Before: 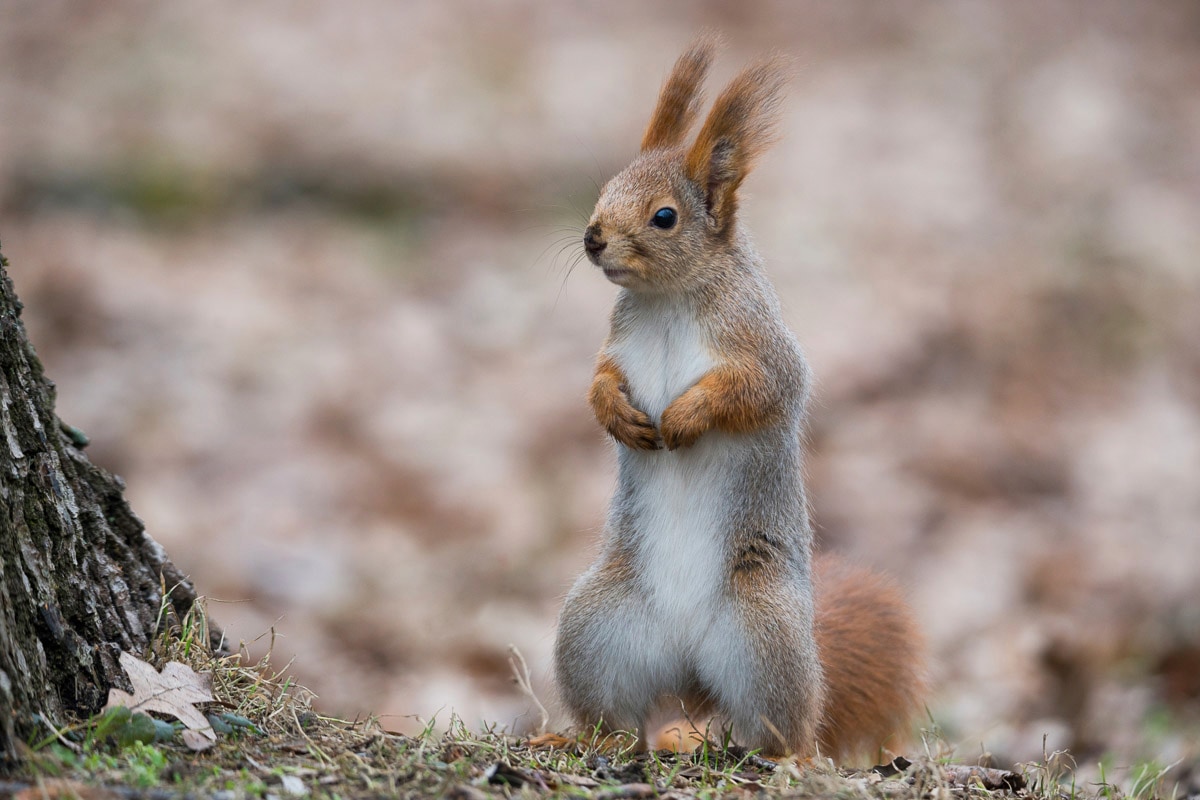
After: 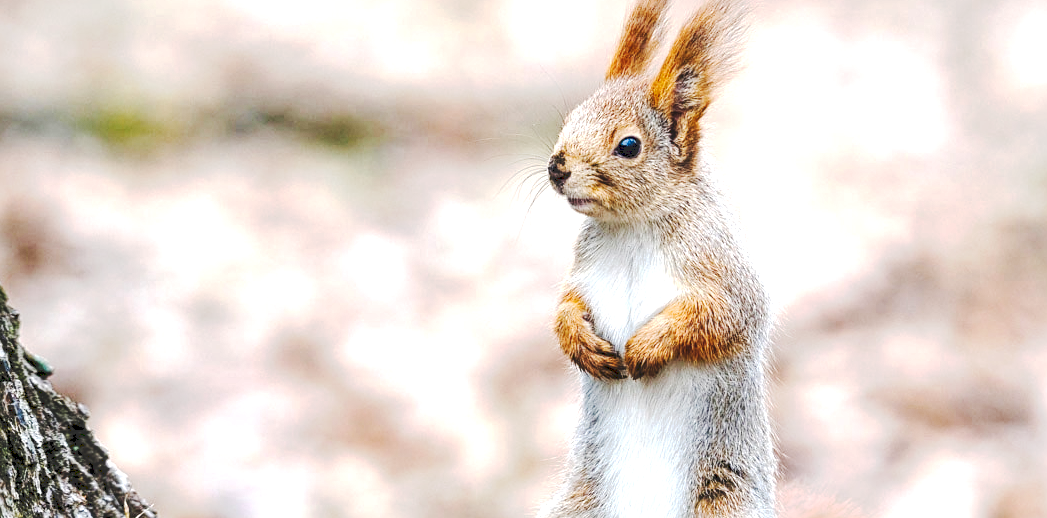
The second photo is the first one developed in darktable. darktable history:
exposure: black level correction 0.001, exposure 1.117 EV, compensate highlight preservation false
local contrast: on, module defaults
tone curve: curves: ch0 [(0, 0) (0.003, 0.13) (0.011, 0.13) (0.025, 0.134) (0.044, 0.136) (0.069, 0.139) (0.1, 0.144) (0.136, 0.151) (0.177, 0.171) (0.224, 0.2) (0.277, 0.247) (0.335, 0.318) (0.399, 0.412) (0.468, 0.536) (0.543, 0.659) (0.623, 0.746) (0.709, 0.812) (0.801, 0.871) (0.898, 0.915) (1, 1)], preserve colors none
sharpen: radius 2.175, amount 0.385, threshold 0.042
crop: left 3.017%, top 8.964%, right 9.661%, bottom 26.175%
